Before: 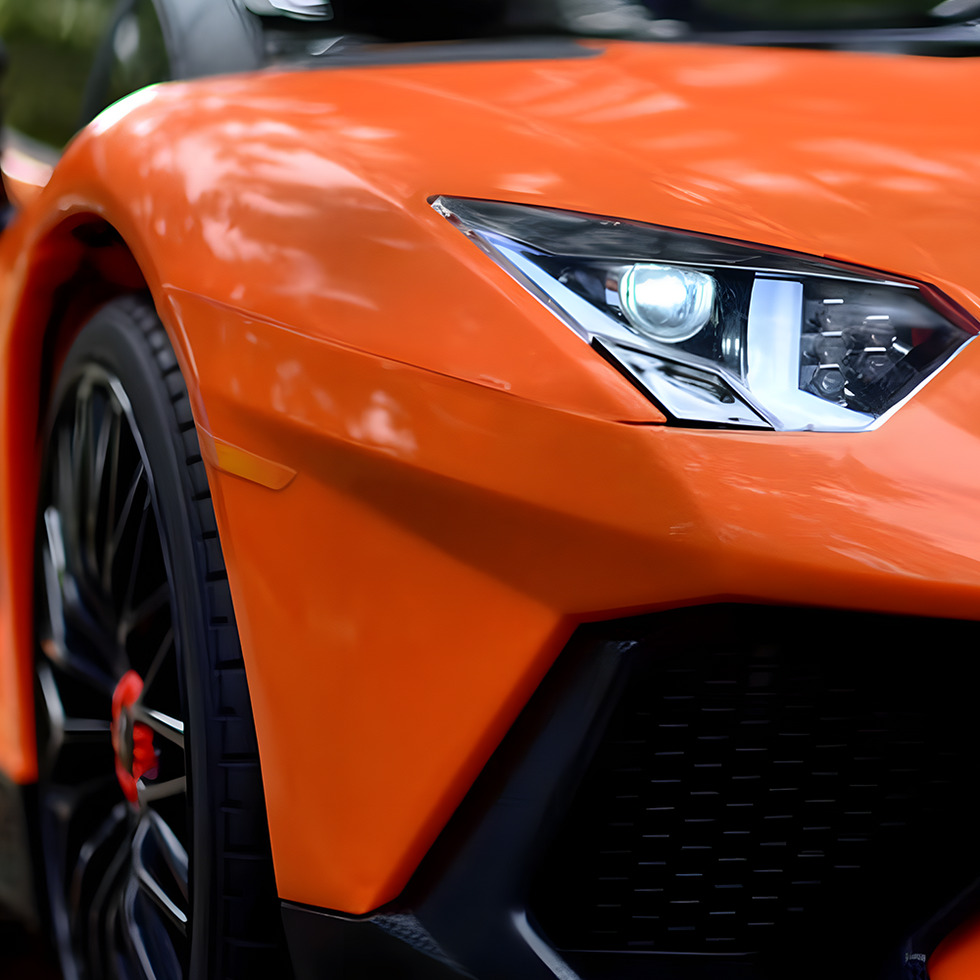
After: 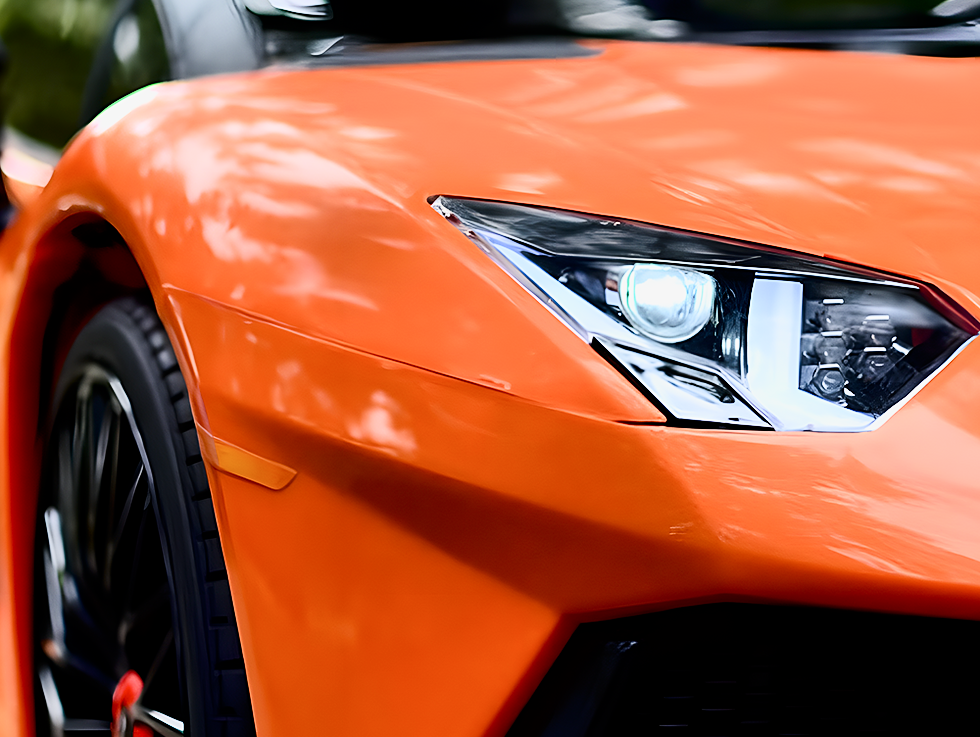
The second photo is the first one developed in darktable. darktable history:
filmic rgb: black relative exposure -7.65 EV, white relative exposure 4.56 EV, hardness 3.61
contrast brightness saturation: contrast 0.297
exposure: black level correction 0, exposure 0.701 EV, compensate highlight preservation false
sharpen: on, module defaults
crop: bottom 24.785%
color balance rgb: linear chroma grading › global chroma 9.659%, perceptual saturation grading › global saturation 0.959%, saturation formula JzAzBz (2021)
tone curve: color space Lab, independent channels, preserve colors none
